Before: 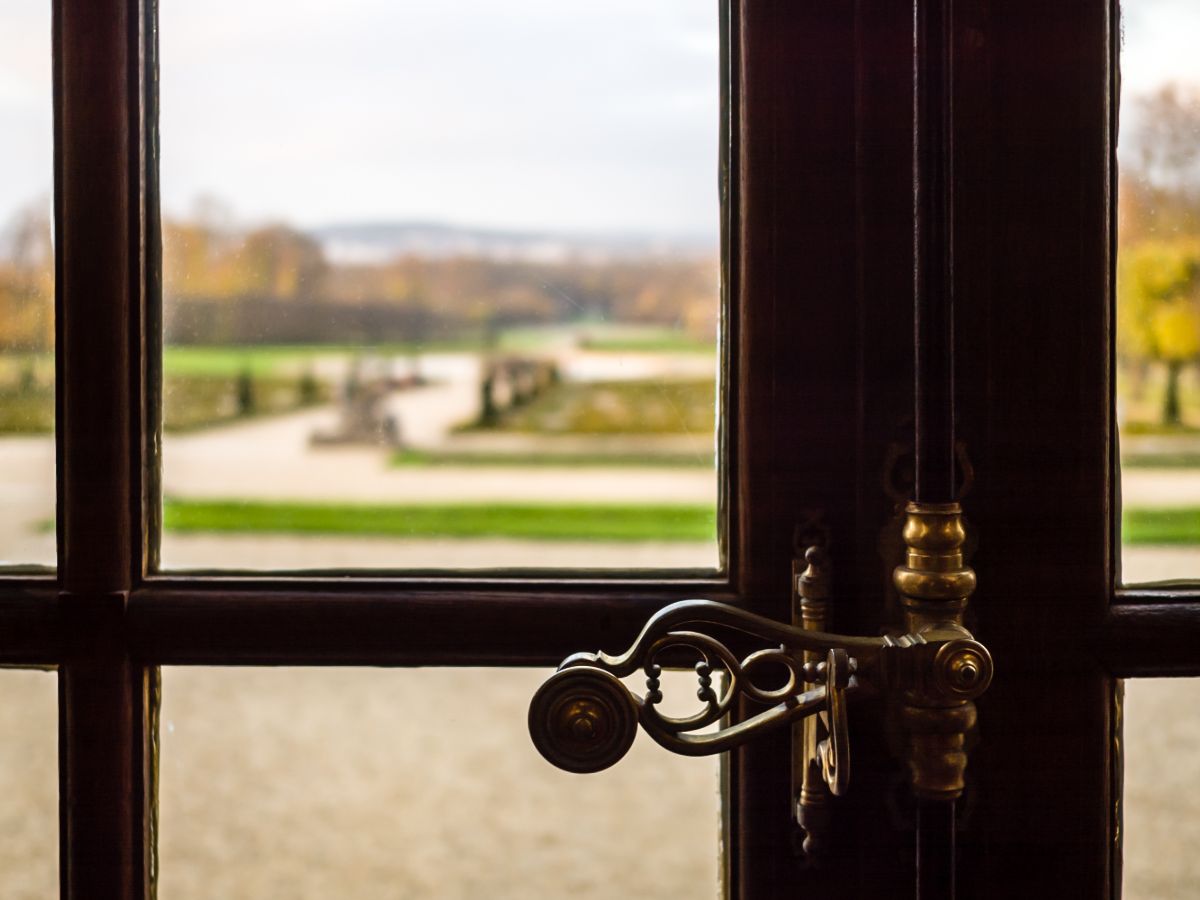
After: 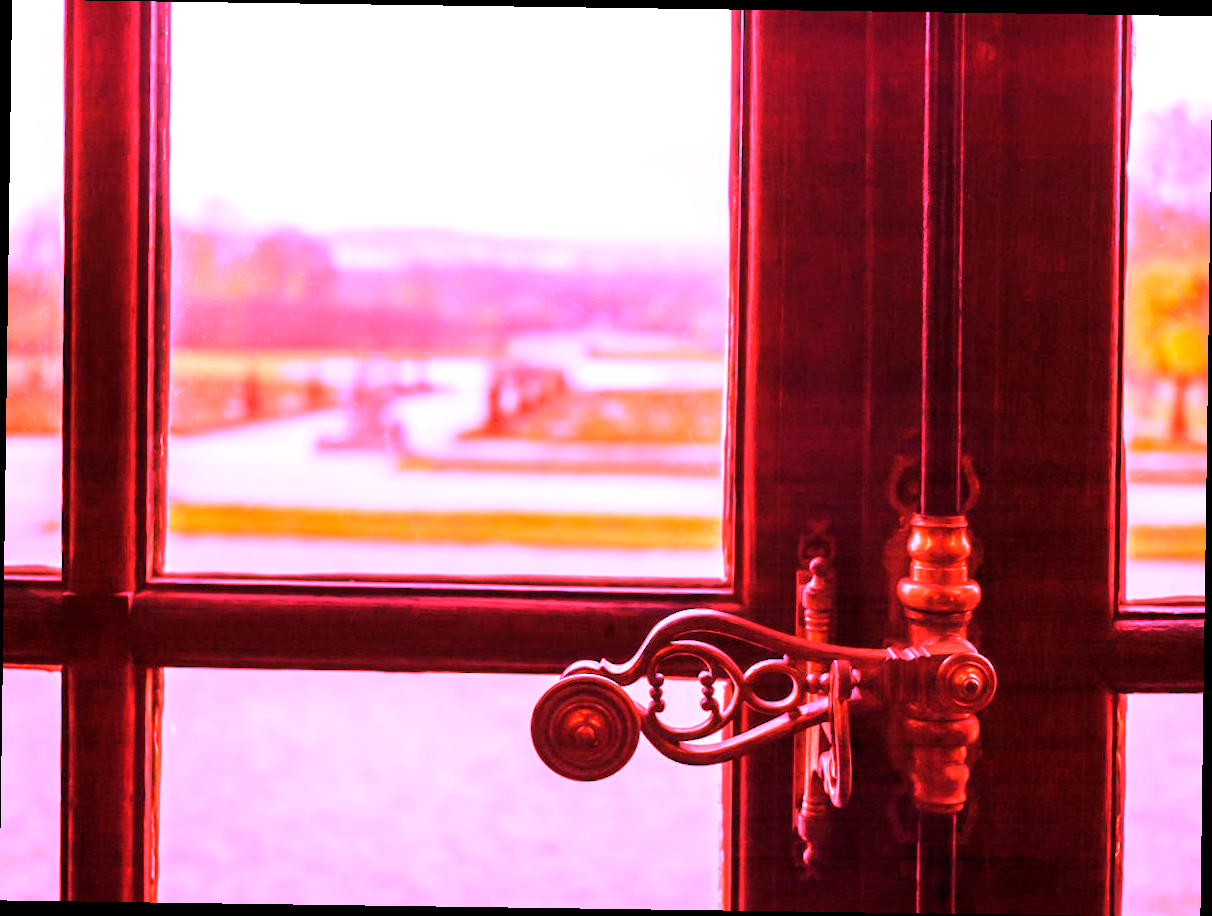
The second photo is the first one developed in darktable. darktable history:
white balance: red 4.26, blue 1.802
exposure: exposure 0.2 EV, compensate highlight preservation false
rotate and perspective: rotation 0.8°, automatic cropping off
